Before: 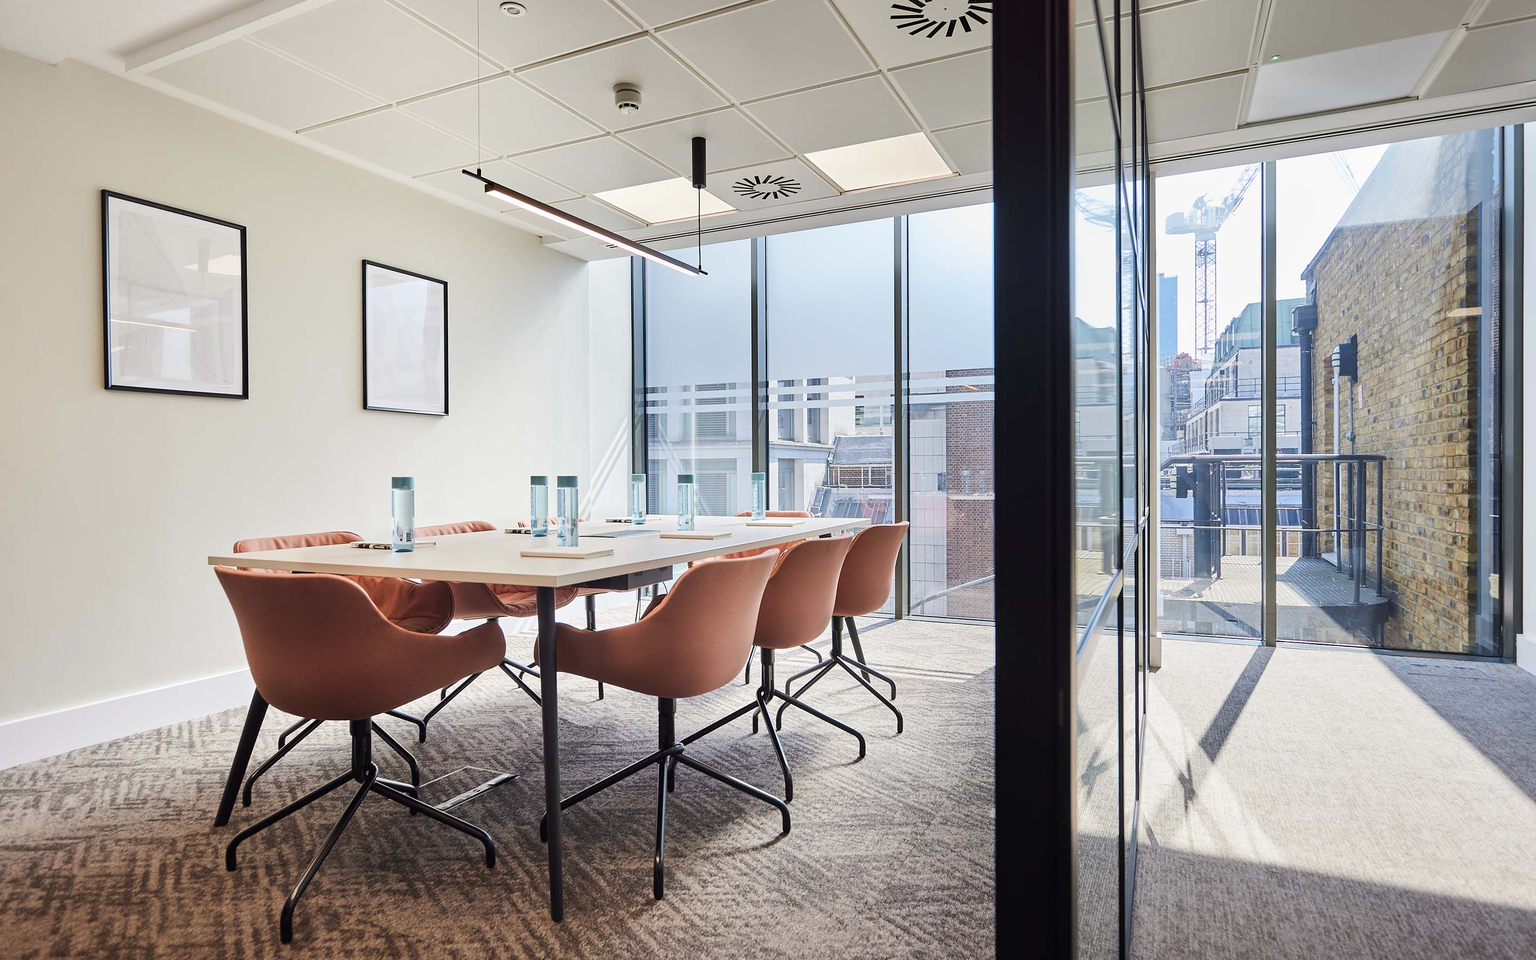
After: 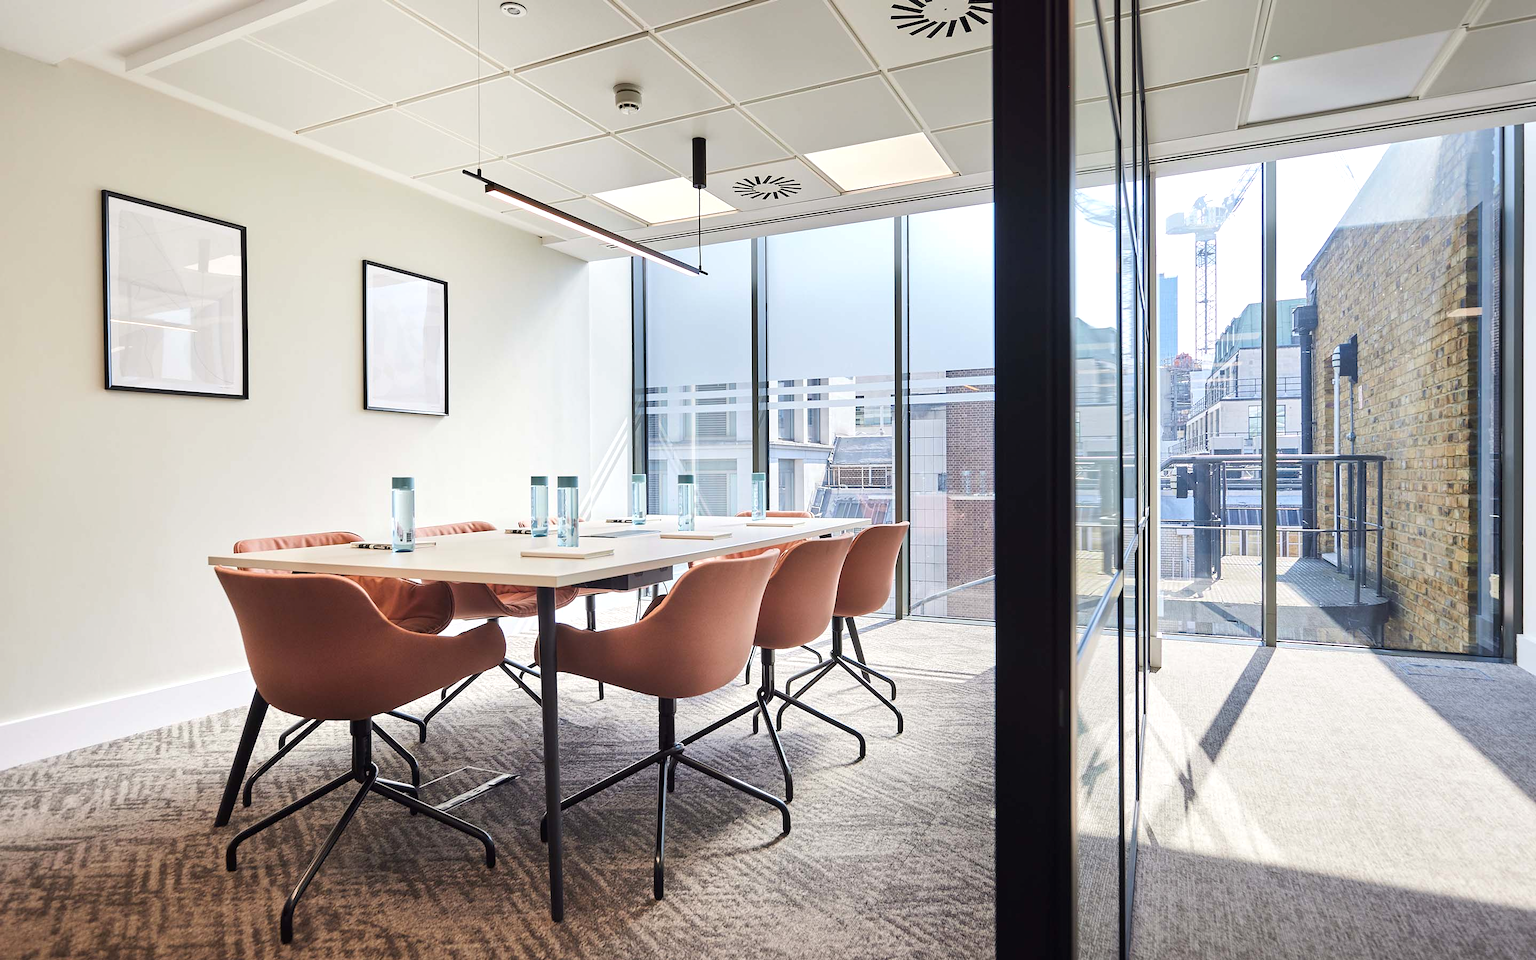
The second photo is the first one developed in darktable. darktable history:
exposure: exposure 0.22 EV, compensate exposure bias true, compensate highlight preservation false
